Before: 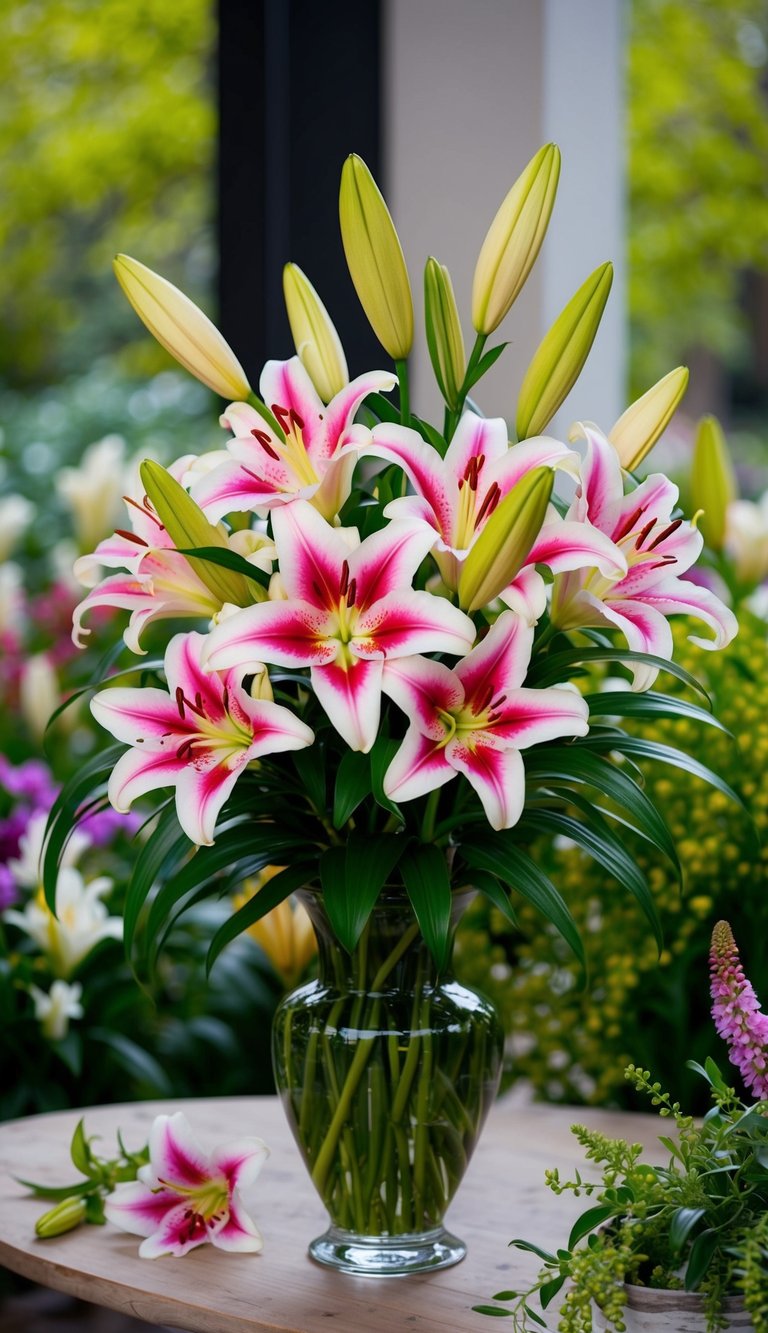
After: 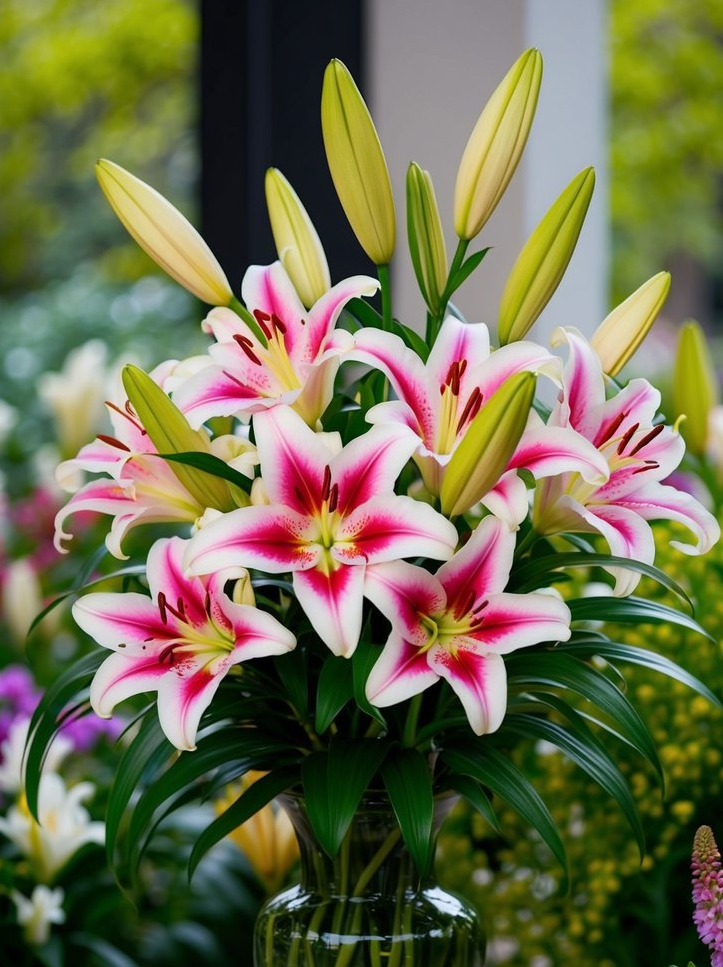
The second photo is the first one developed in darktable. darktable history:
crop: left 2.393%, top 7.2%, right 3.366%, bottom 20.238%
